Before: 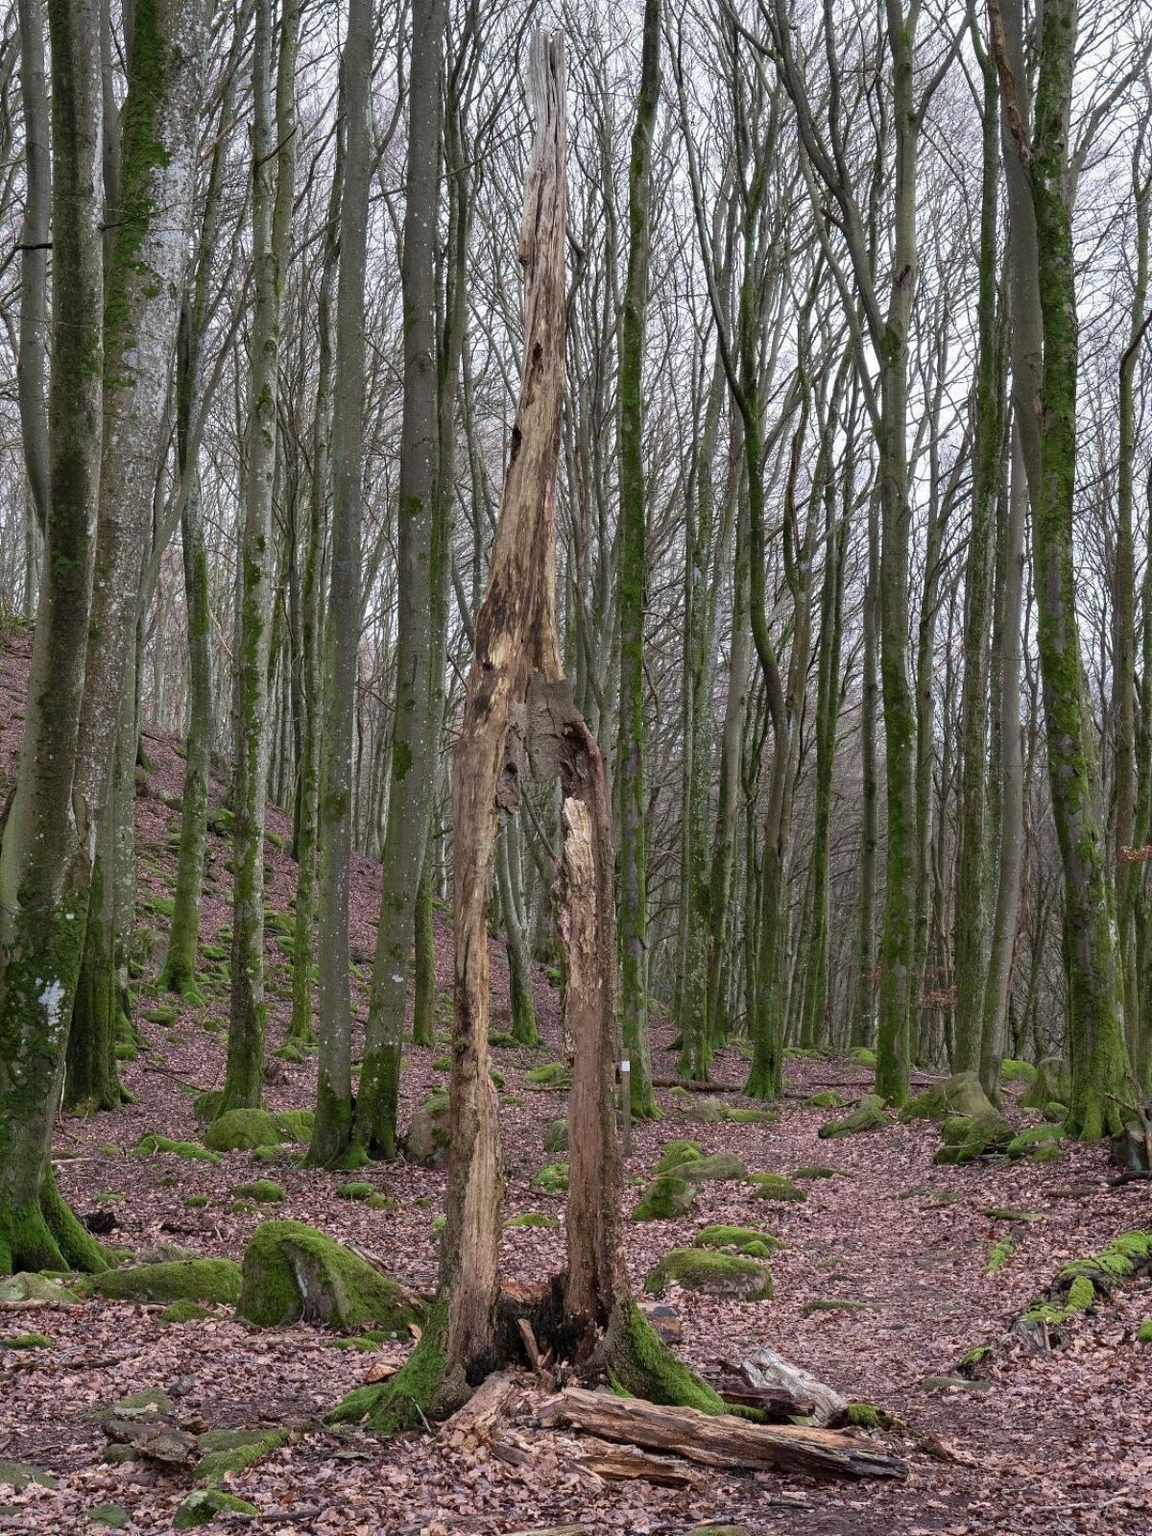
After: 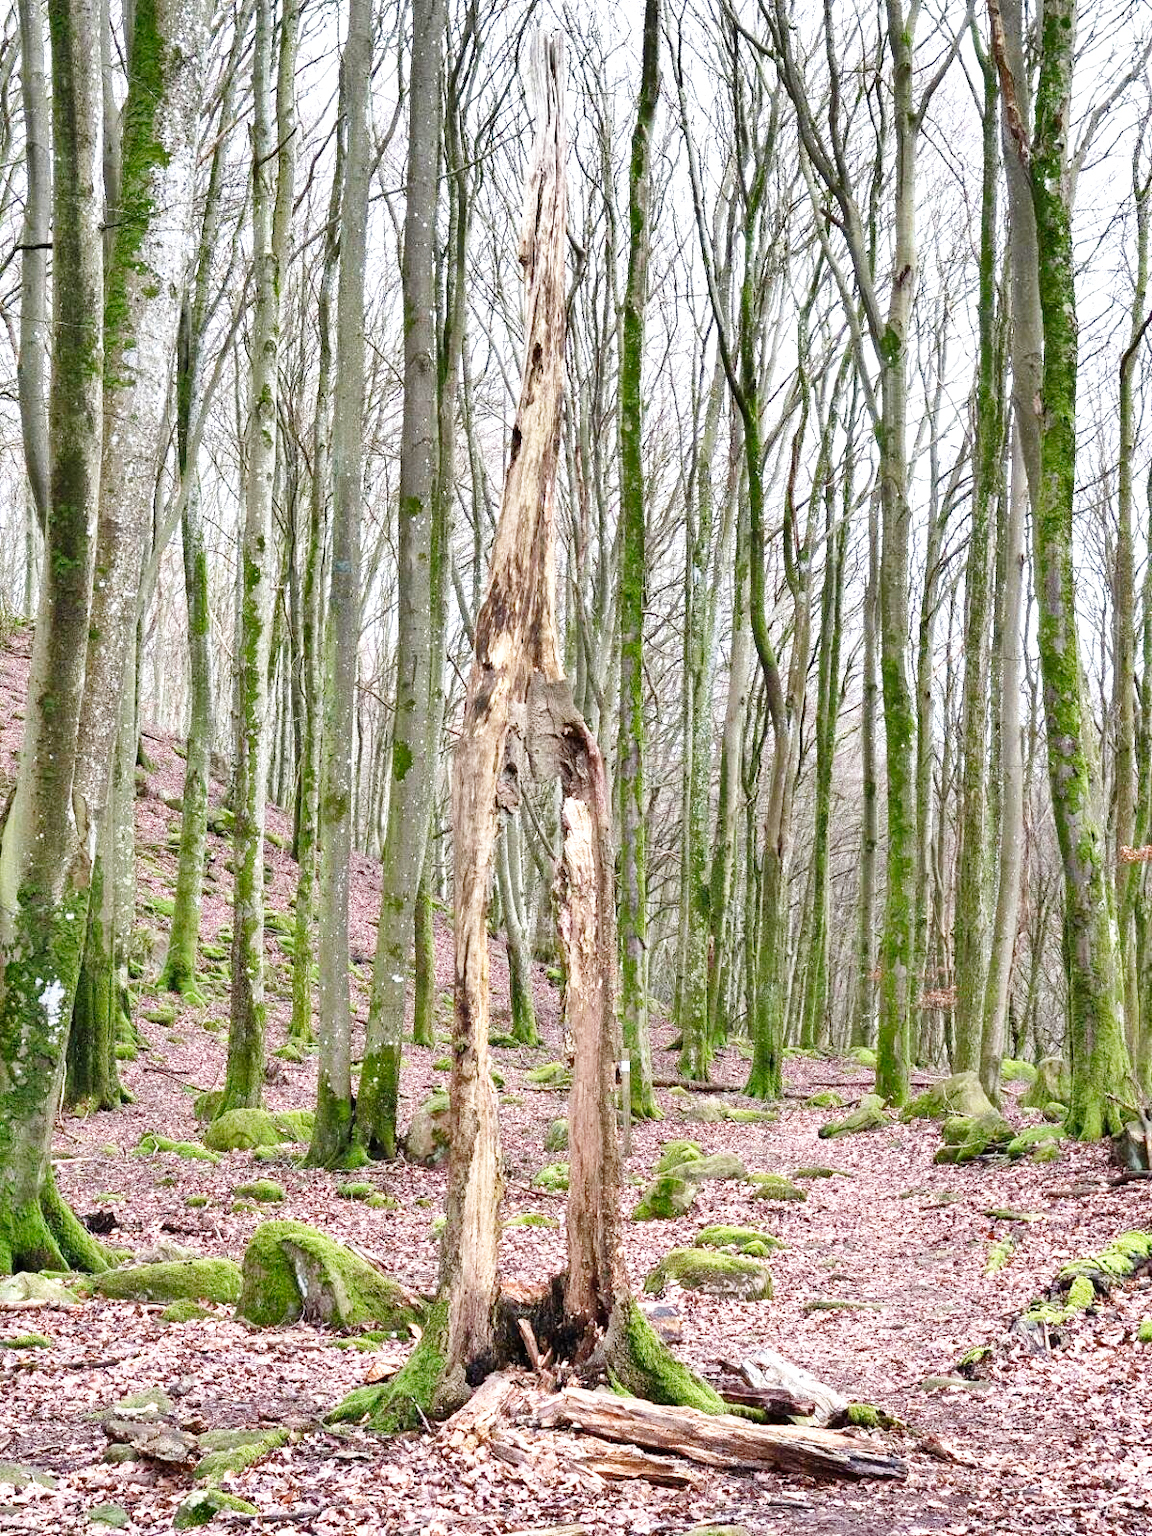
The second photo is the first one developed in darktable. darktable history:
shadows and highlights: soften with gaussian
exposure: black level correction 0, exposure 1.1 EV, compensate exposure bias true, compensate highlight preservation false
base curve: curves: ch0 [(0, 0) (0.008, 0.007) (0.022, 0.029) (0.048, 0.089) (0.092, 0.197) (0.191, 0.399) (0.275, 0.534) (0.357, 0.65) (0.477, 0.78) (0.542, 0.833) (0.799, 0.973) (1, 1)], preserve colors none
